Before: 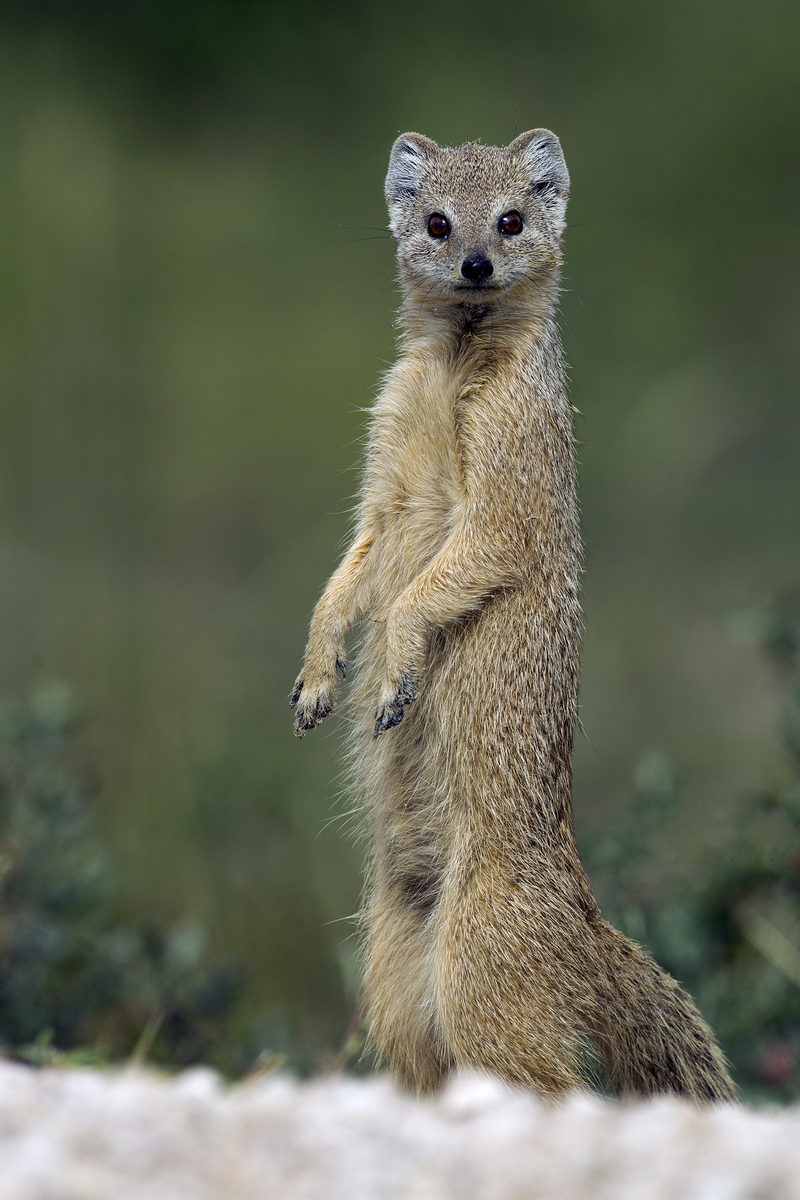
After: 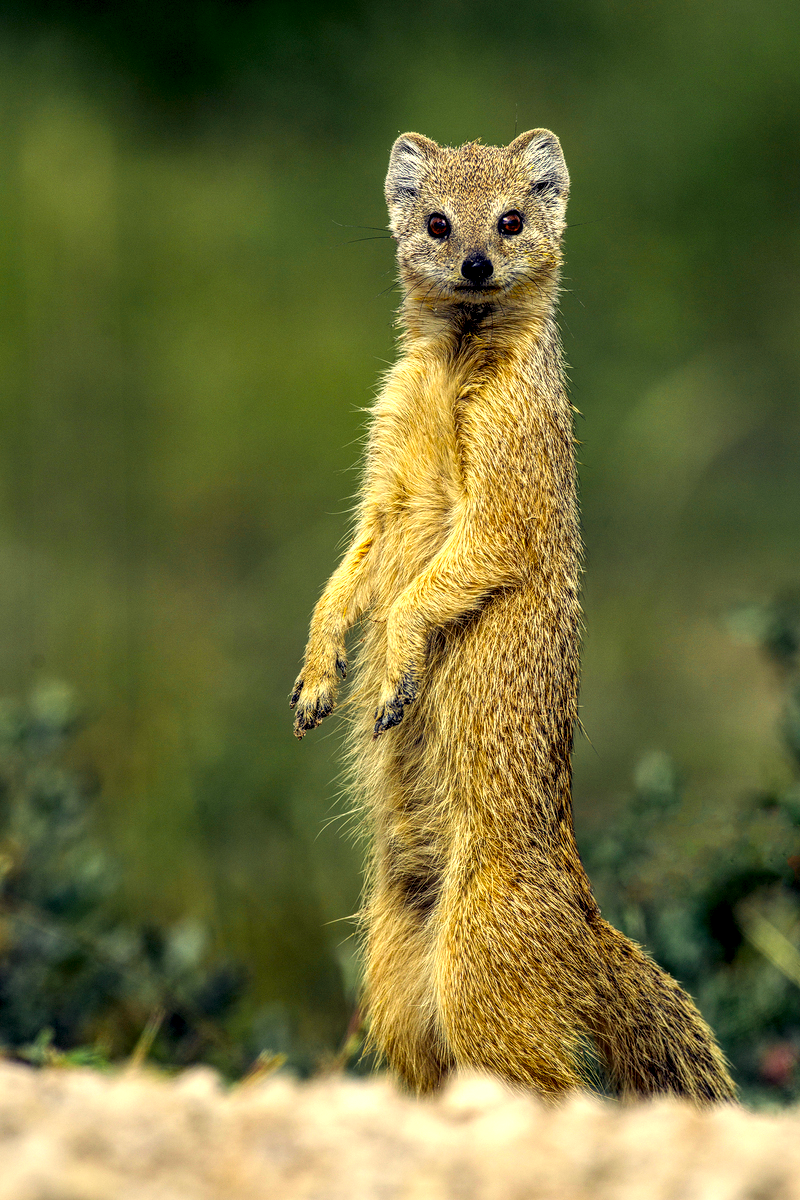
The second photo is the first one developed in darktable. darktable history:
color zones: curves: ch0 [(0.224, 0.526) (0.75, 0.5)]; ch1 [(0.055, 0.526) (0.224, 0.761) (0.377, 0.526) (0.75, 0.5)]
color correction: highlights a* 2.48, highlights b* 22.82
local contrast: highlights 1%, shadows 5%, detail 182%
